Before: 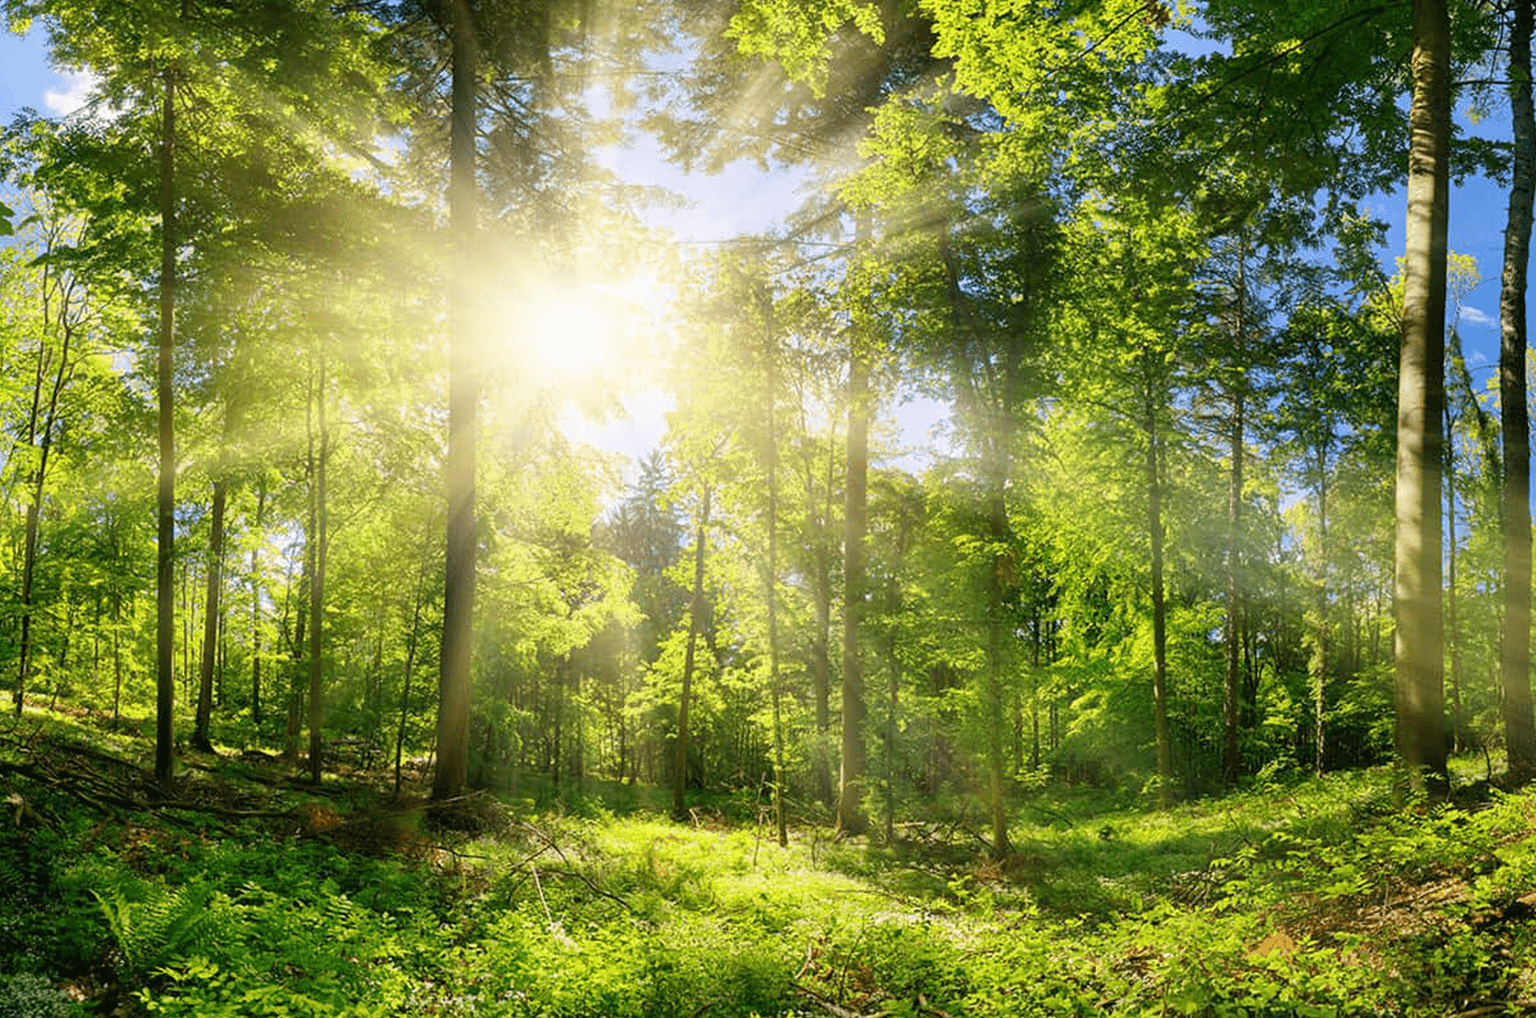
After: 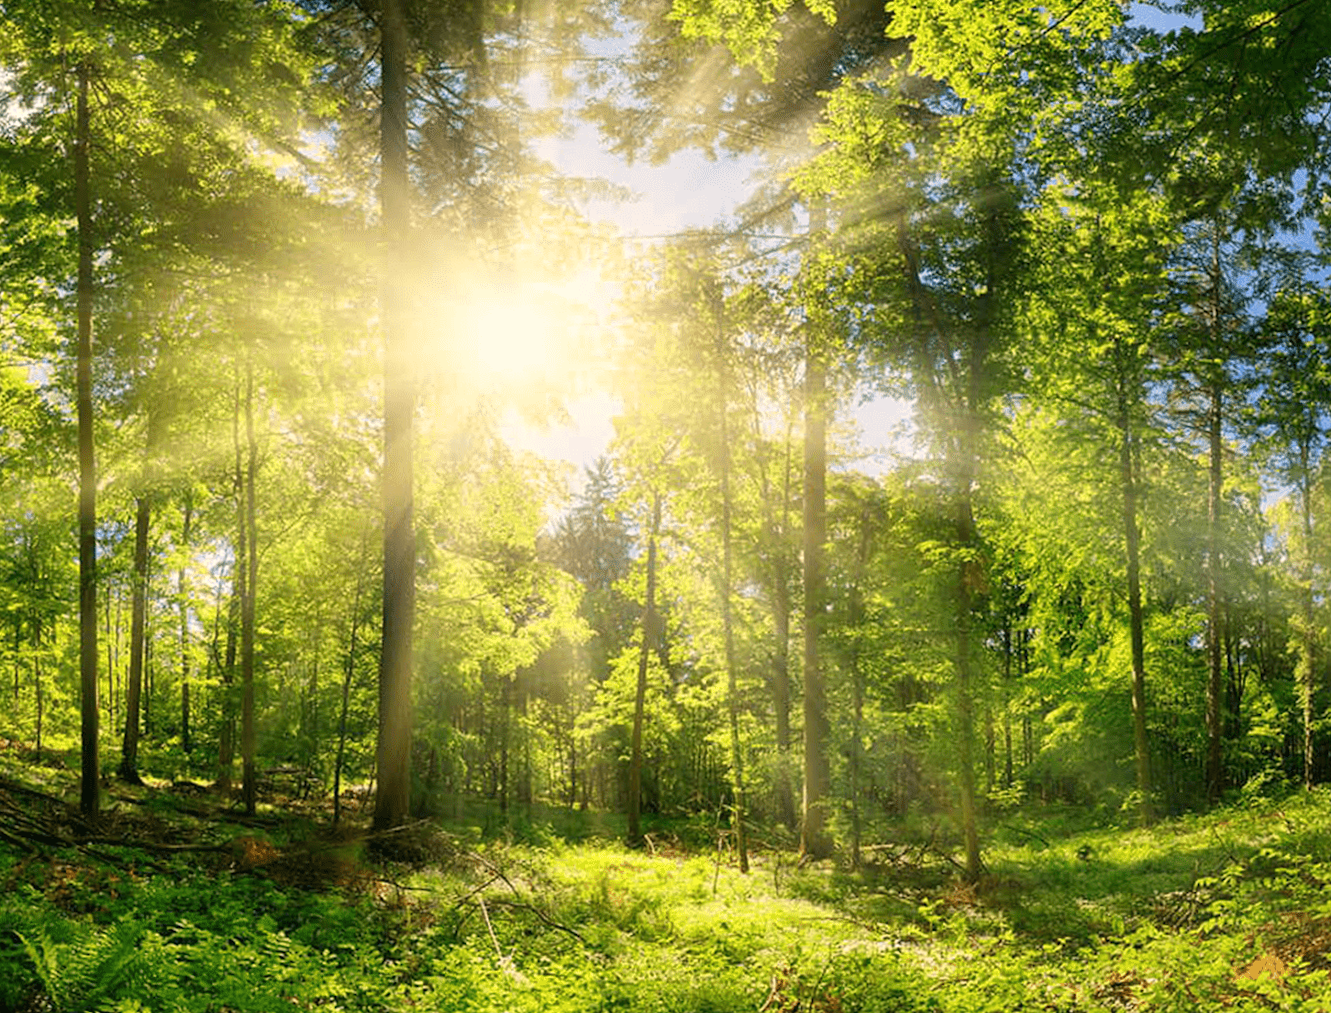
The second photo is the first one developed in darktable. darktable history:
white balance: red 1.045, blue 0.932
crop and rotate: angle 1°, left 4.281%, top 0.642%, right 11.383%, bottom 2.486%
tone equalizer: on, module defaults
